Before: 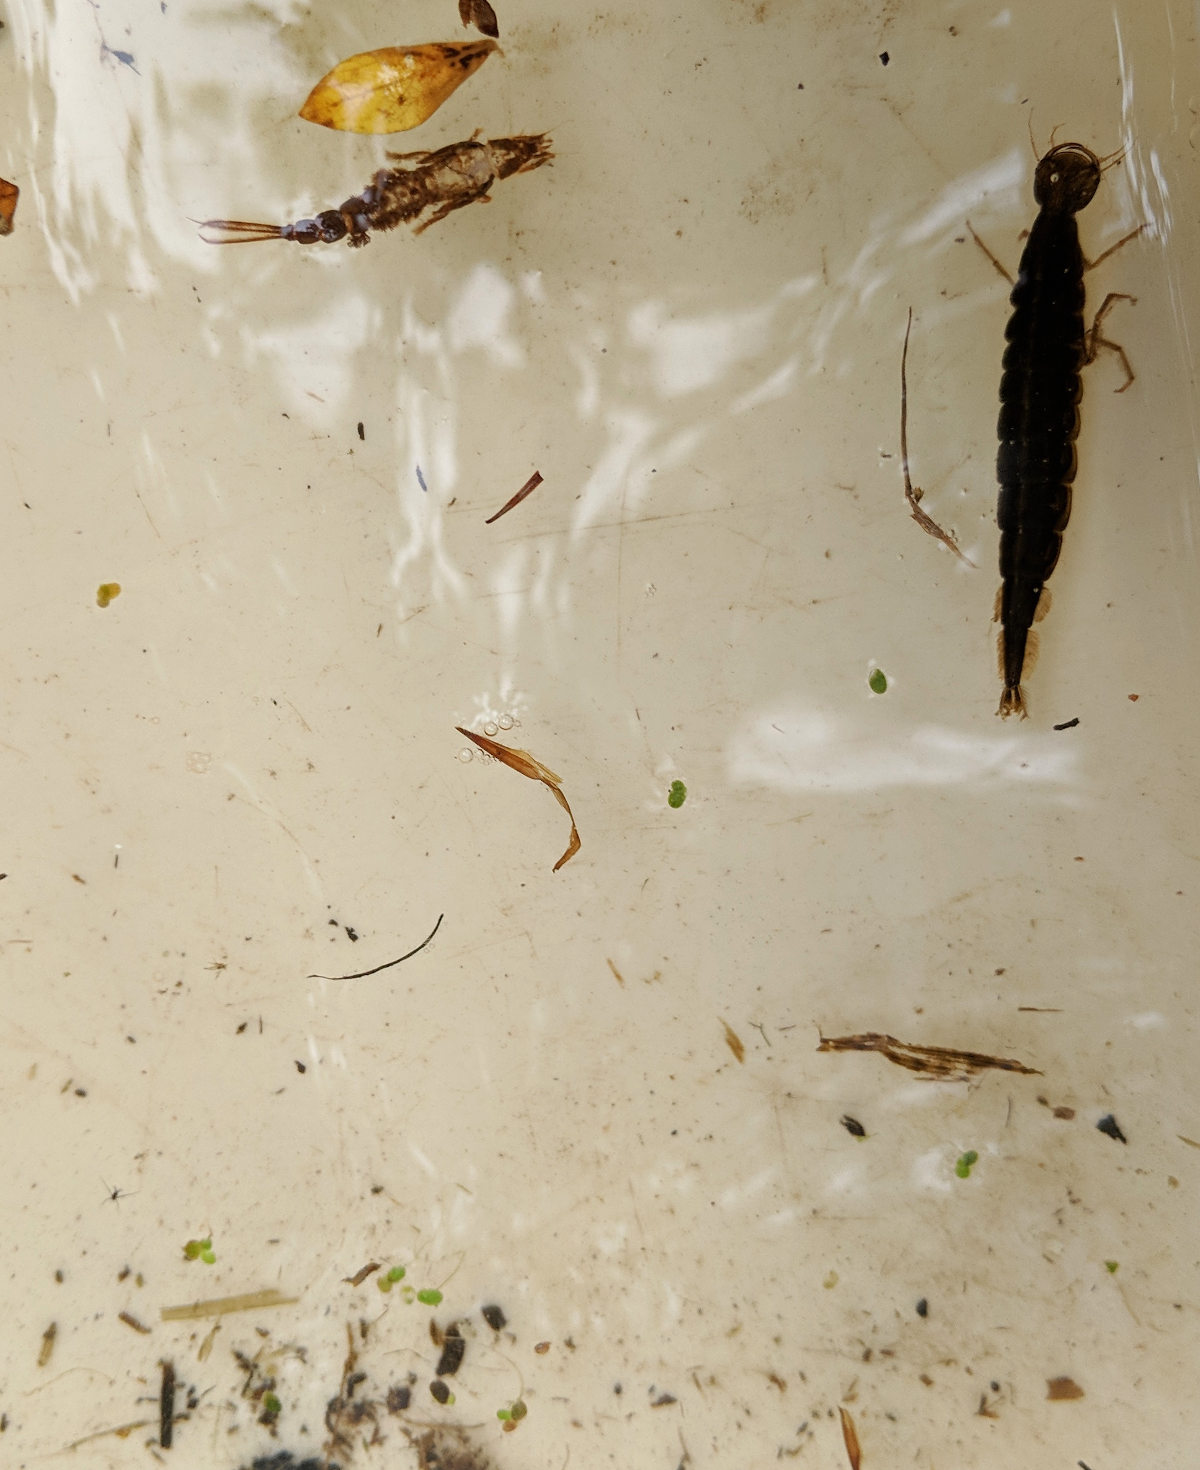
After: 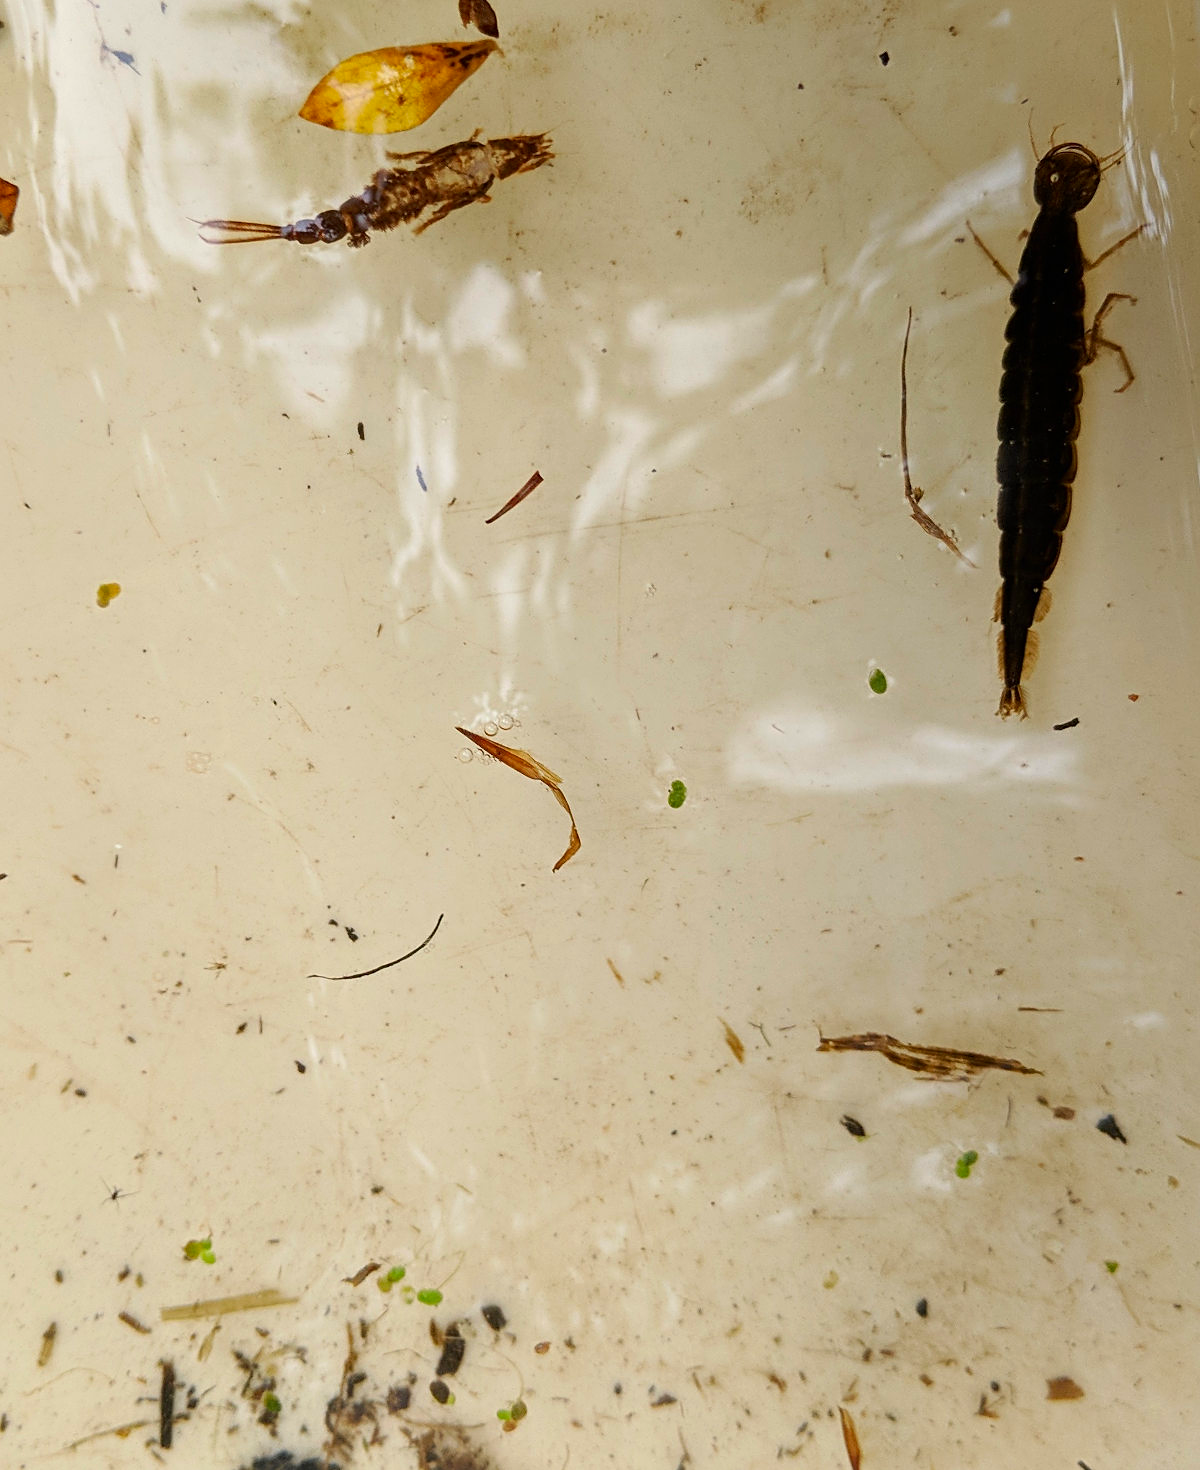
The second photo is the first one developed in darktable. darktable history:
sharpen: amount 0.2
contrast brightness saturation: contrast 0.09, saturation 0.28
